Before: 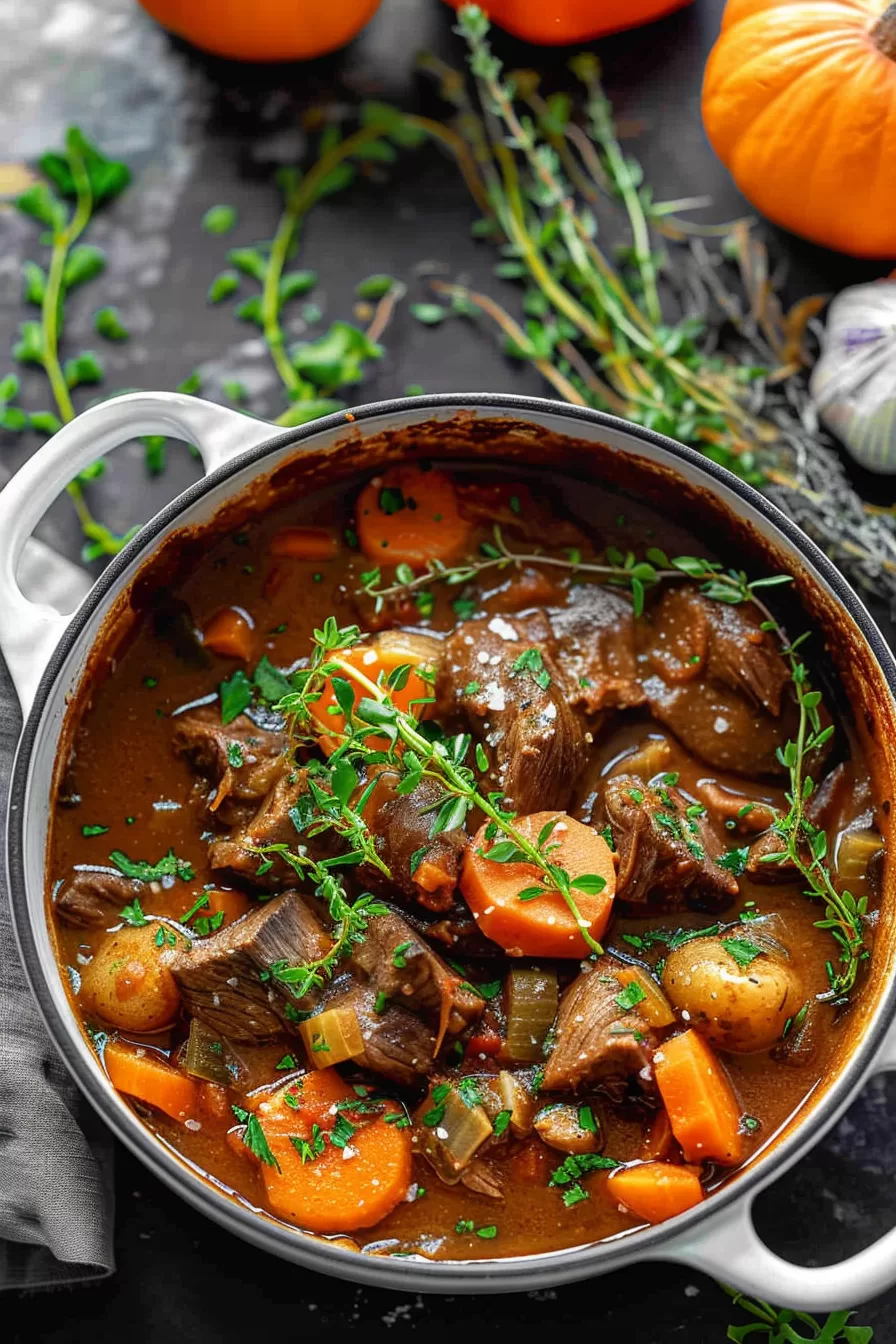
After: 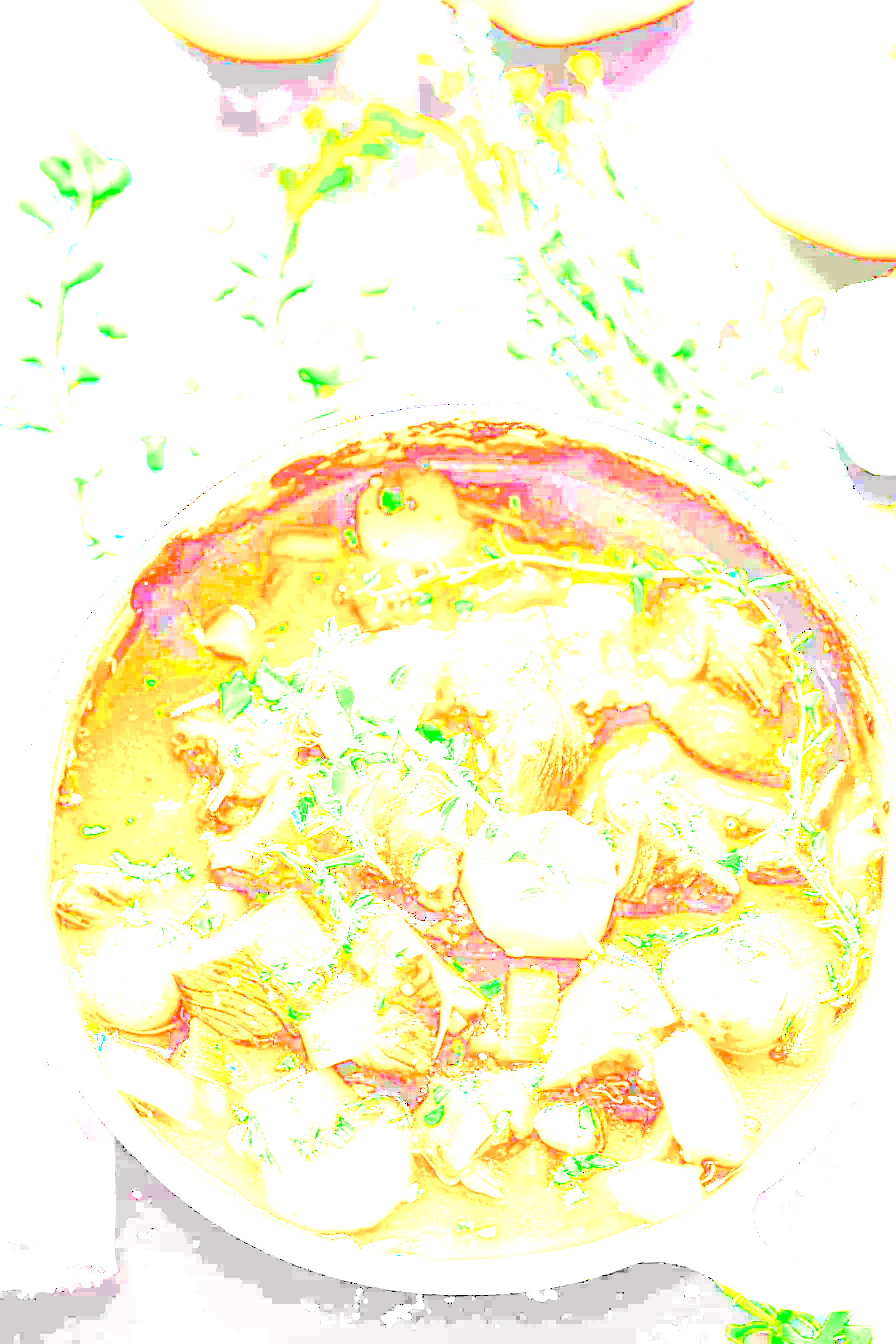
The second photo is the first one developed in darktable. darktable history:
tone curve: curves: ch0 [(0, 0.023) (0.087, 0.065) (0.184, 0.168) (0.45, 0.54) (0.57, 0.683) (0.722, 0.825) (0.877, 0.948) (1, 1)]; ch1 [(0, 0) (0.388, 0.369) (0.45, 0.43) (0.505, 0.509) (0.534, 0.528) (0.657, 0.655) (1, 1)]; ch2 [(0, 0) (0.314, 0.223) (0.427, 0.405) (0.5, 0.5) (0.55, 0.566) (0.625, 0.657) (1, 1)], color space Lab, independent channels, preserve colors none
exposure: exposure 7.964 EV, compensate highlight preservation false
